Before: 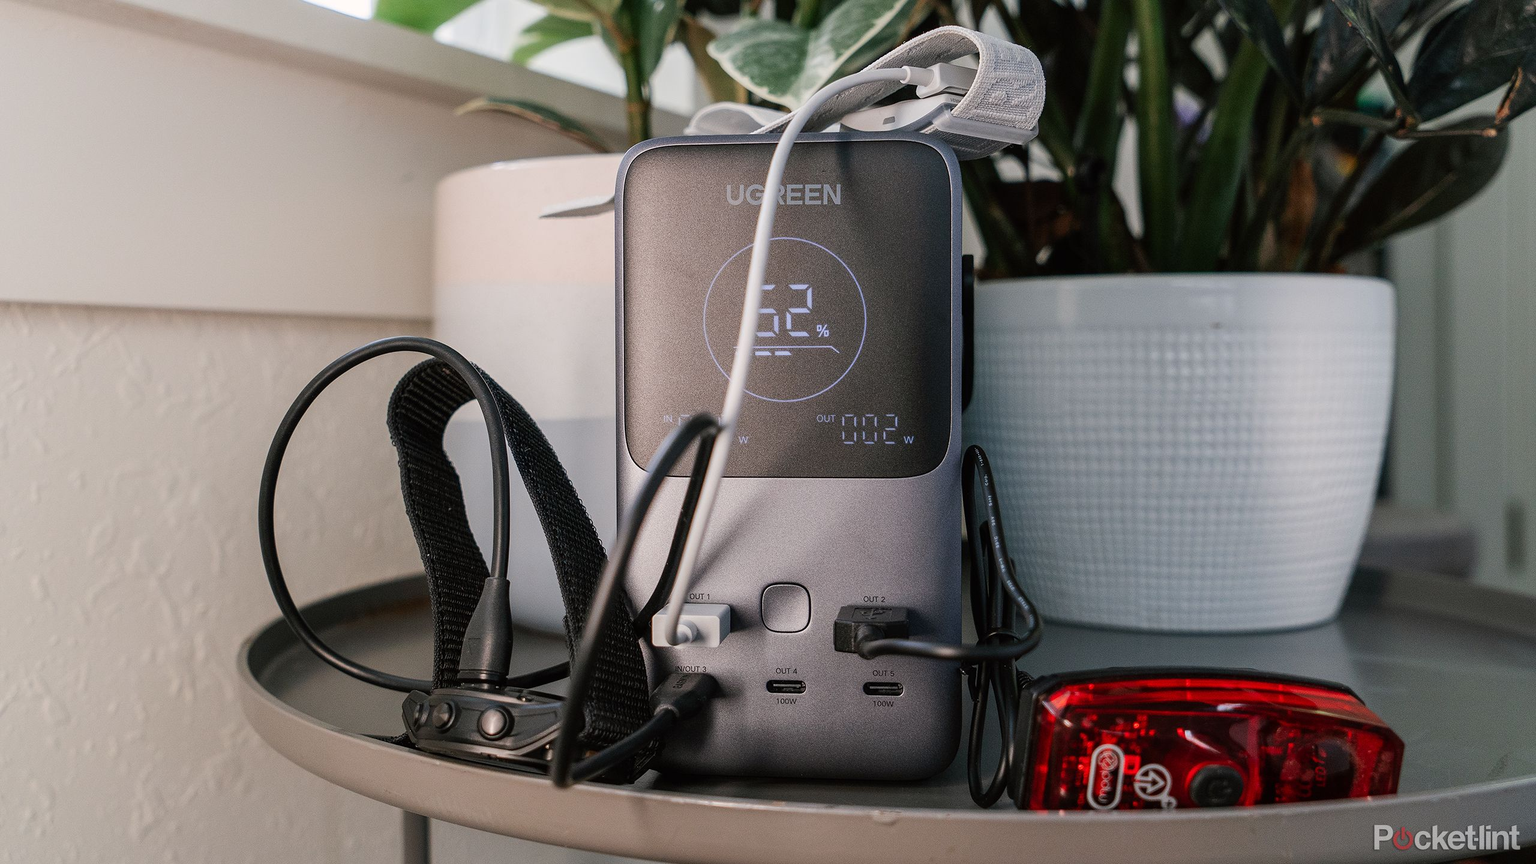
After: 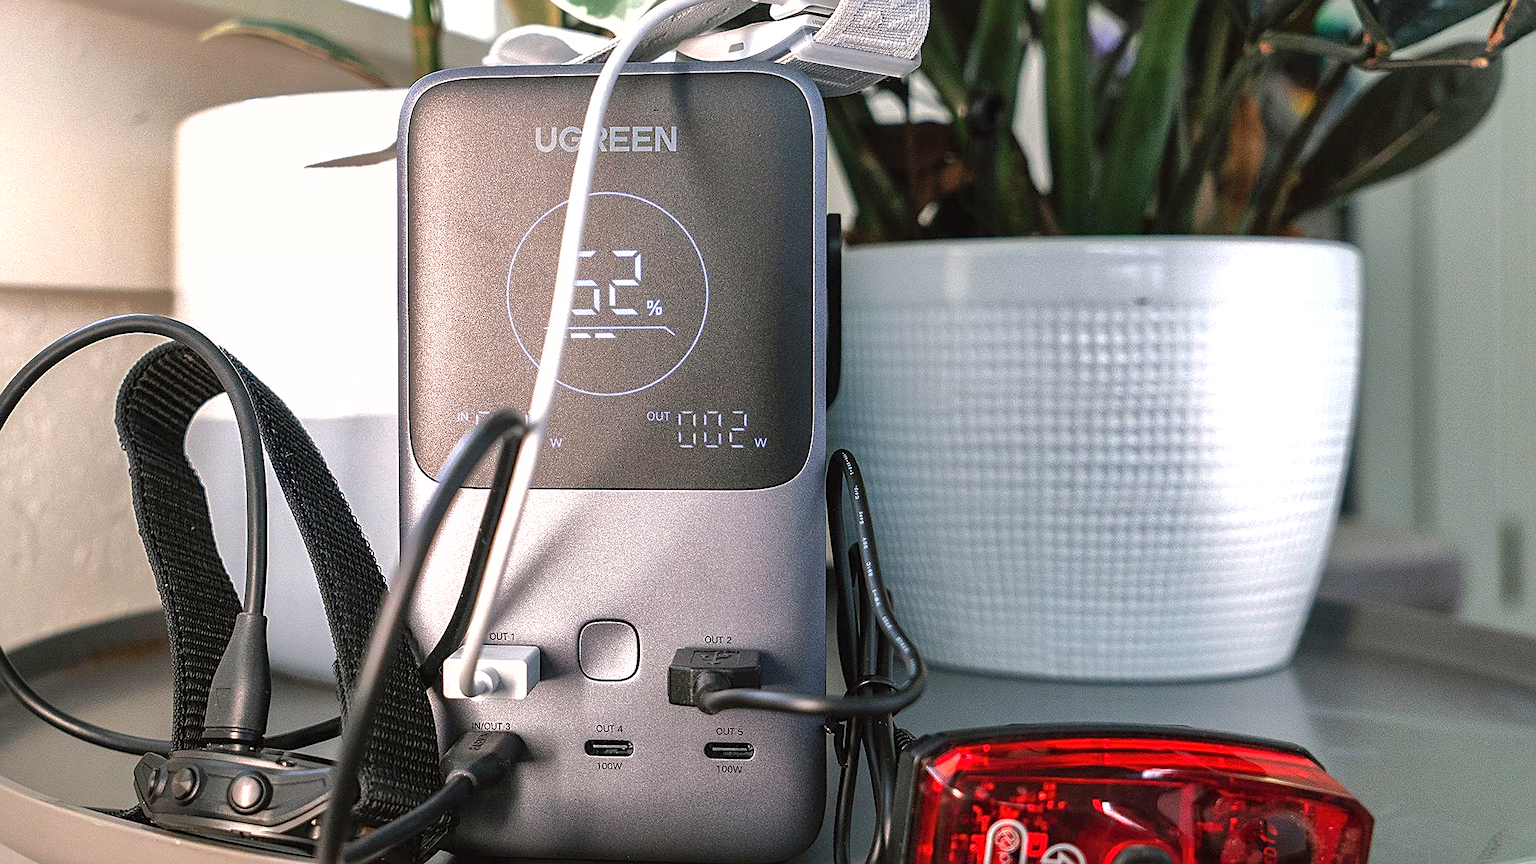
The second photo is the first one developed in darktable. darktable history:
sharpen: on, module defaults
exposure: black level correction 0, exposure 1.1 EV, compensate exposure bias true, compensate highlight preservation false
crop: left 19.159%, top 9.58%, bottom 9.58%
shadows and highlights: shadows 40, highlights -60
